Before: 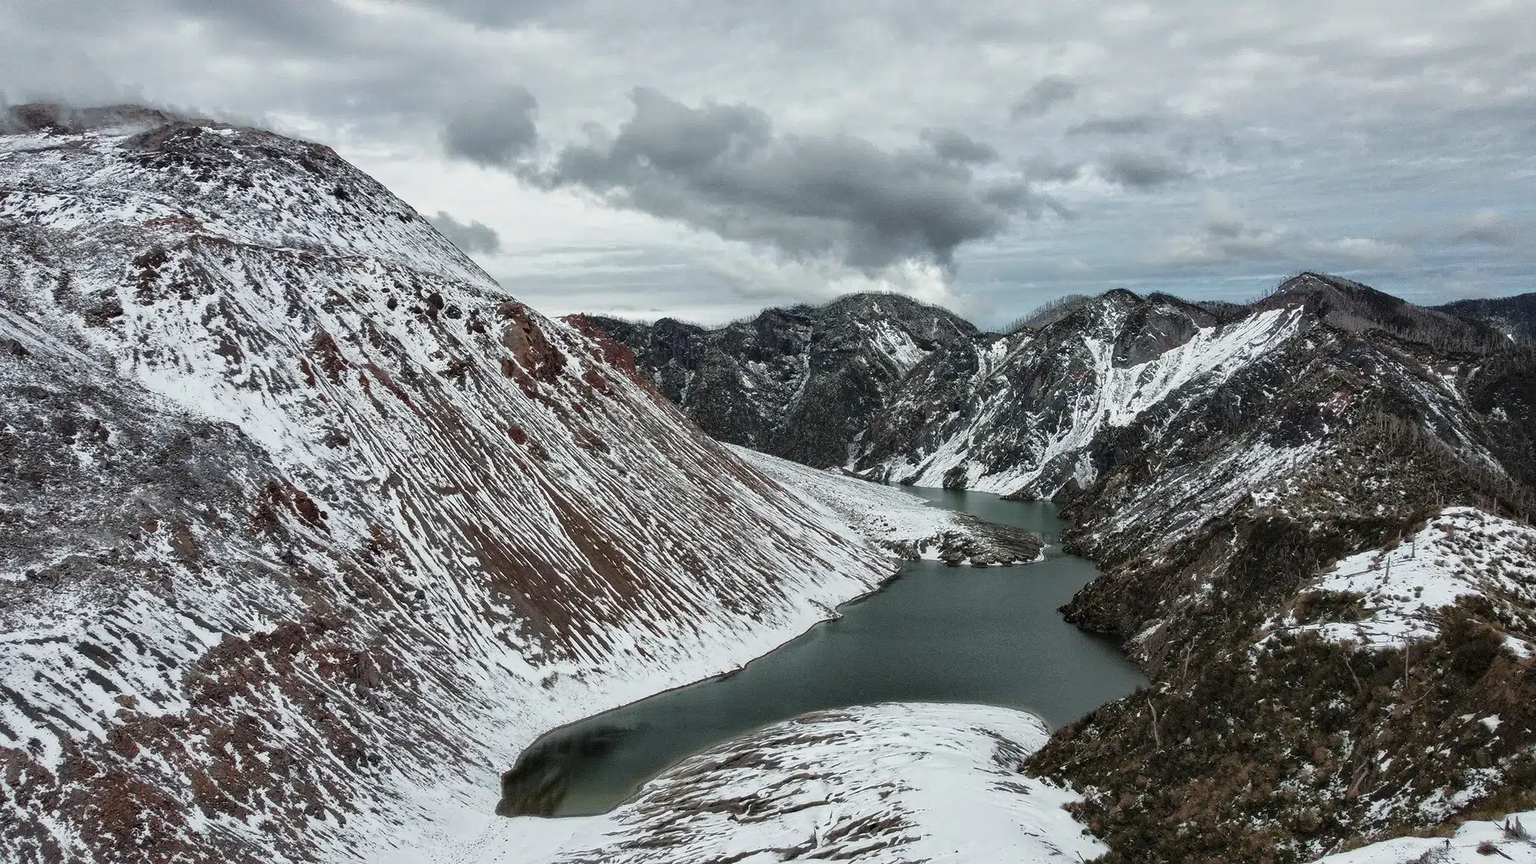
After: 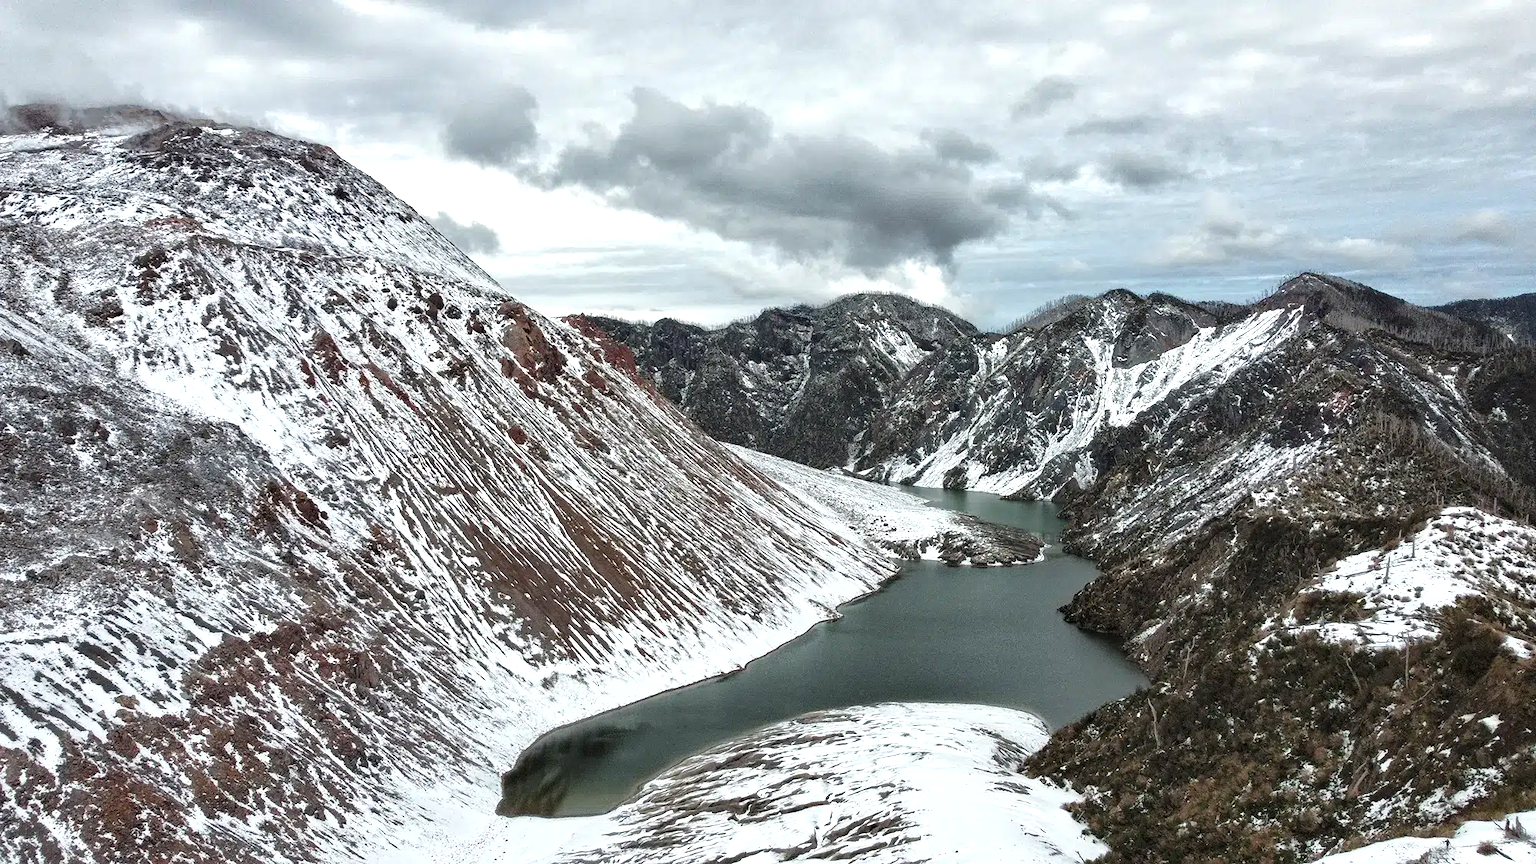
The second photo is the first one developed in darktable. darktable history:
exposure: black level correction 0, exposure 0.591 EV, compensate highlight preservation false
